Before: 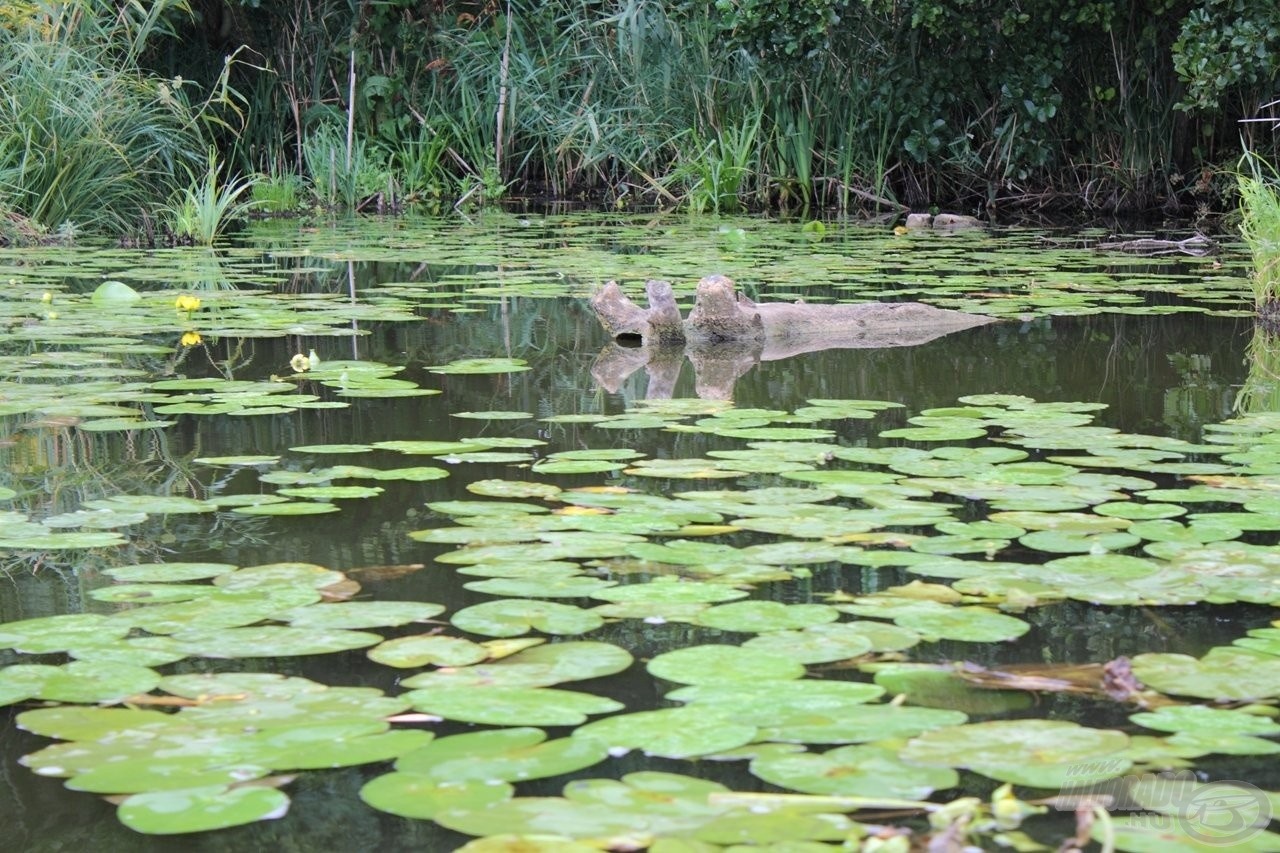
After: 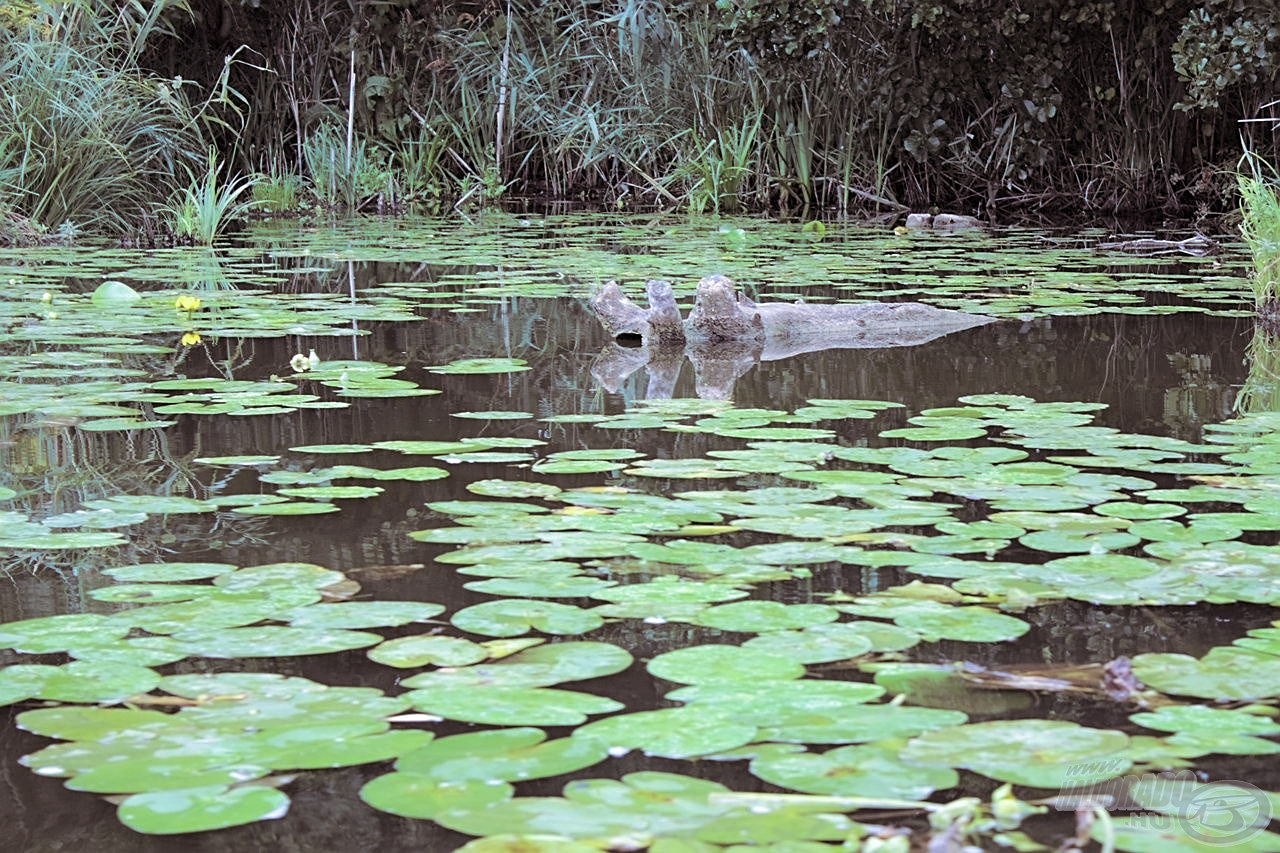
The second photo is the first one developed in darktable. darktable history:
split-toning: shadows › saturation 0.24, highlights › hue 54°, highlights › saturation 0.24
local contrast: highlights 100%, shadows 100%, detail 120%, midtone range 0.2
sharpen: on, module defaults
white balance: red 0.924, blue 1.095
